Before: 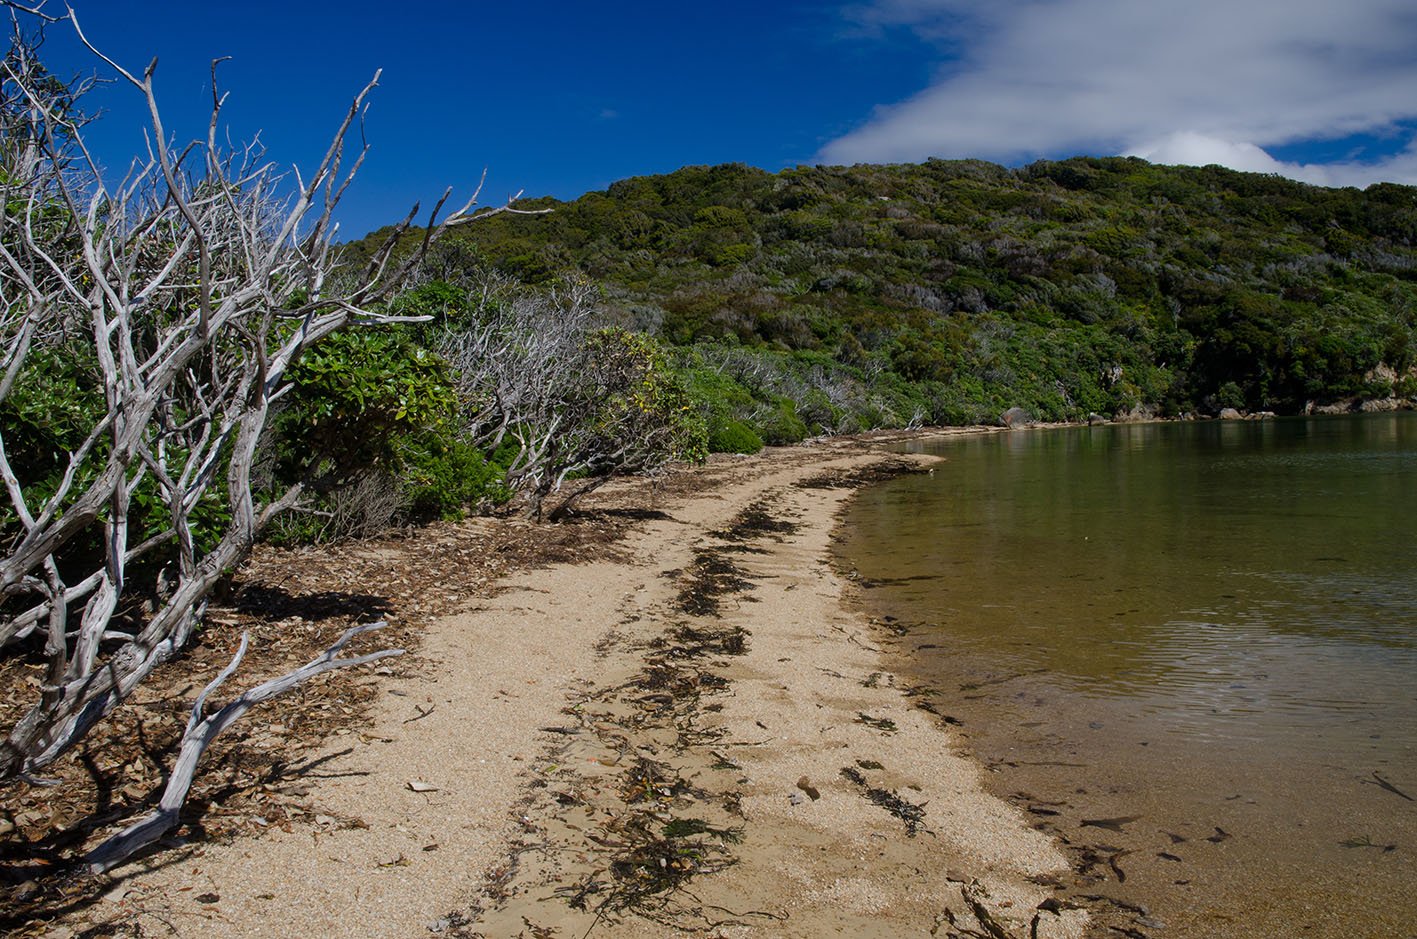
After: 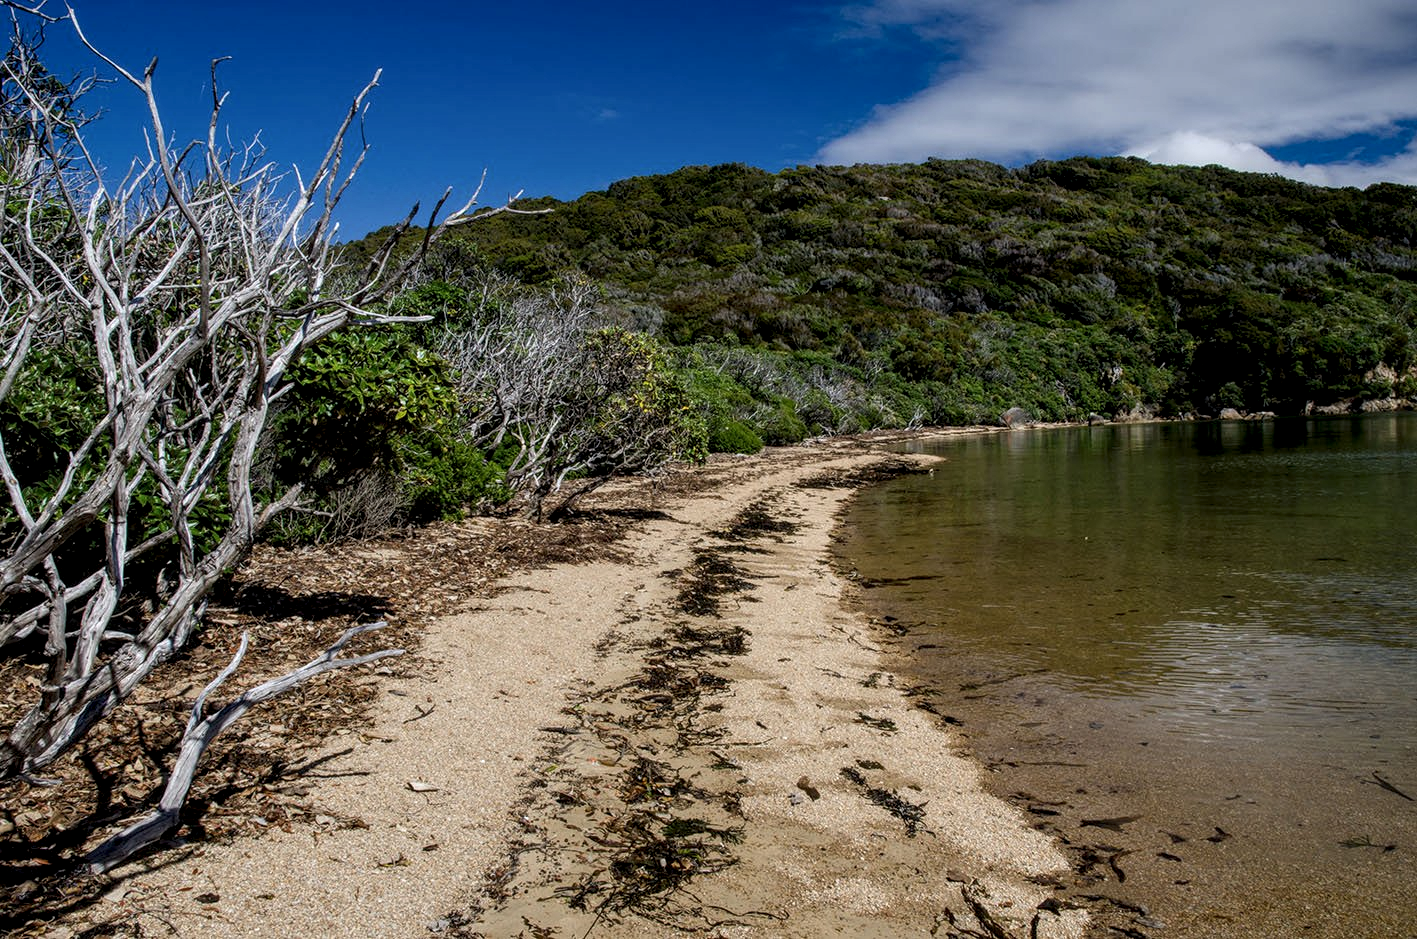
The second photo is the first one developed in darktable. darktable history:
local contrast: detail 161%
